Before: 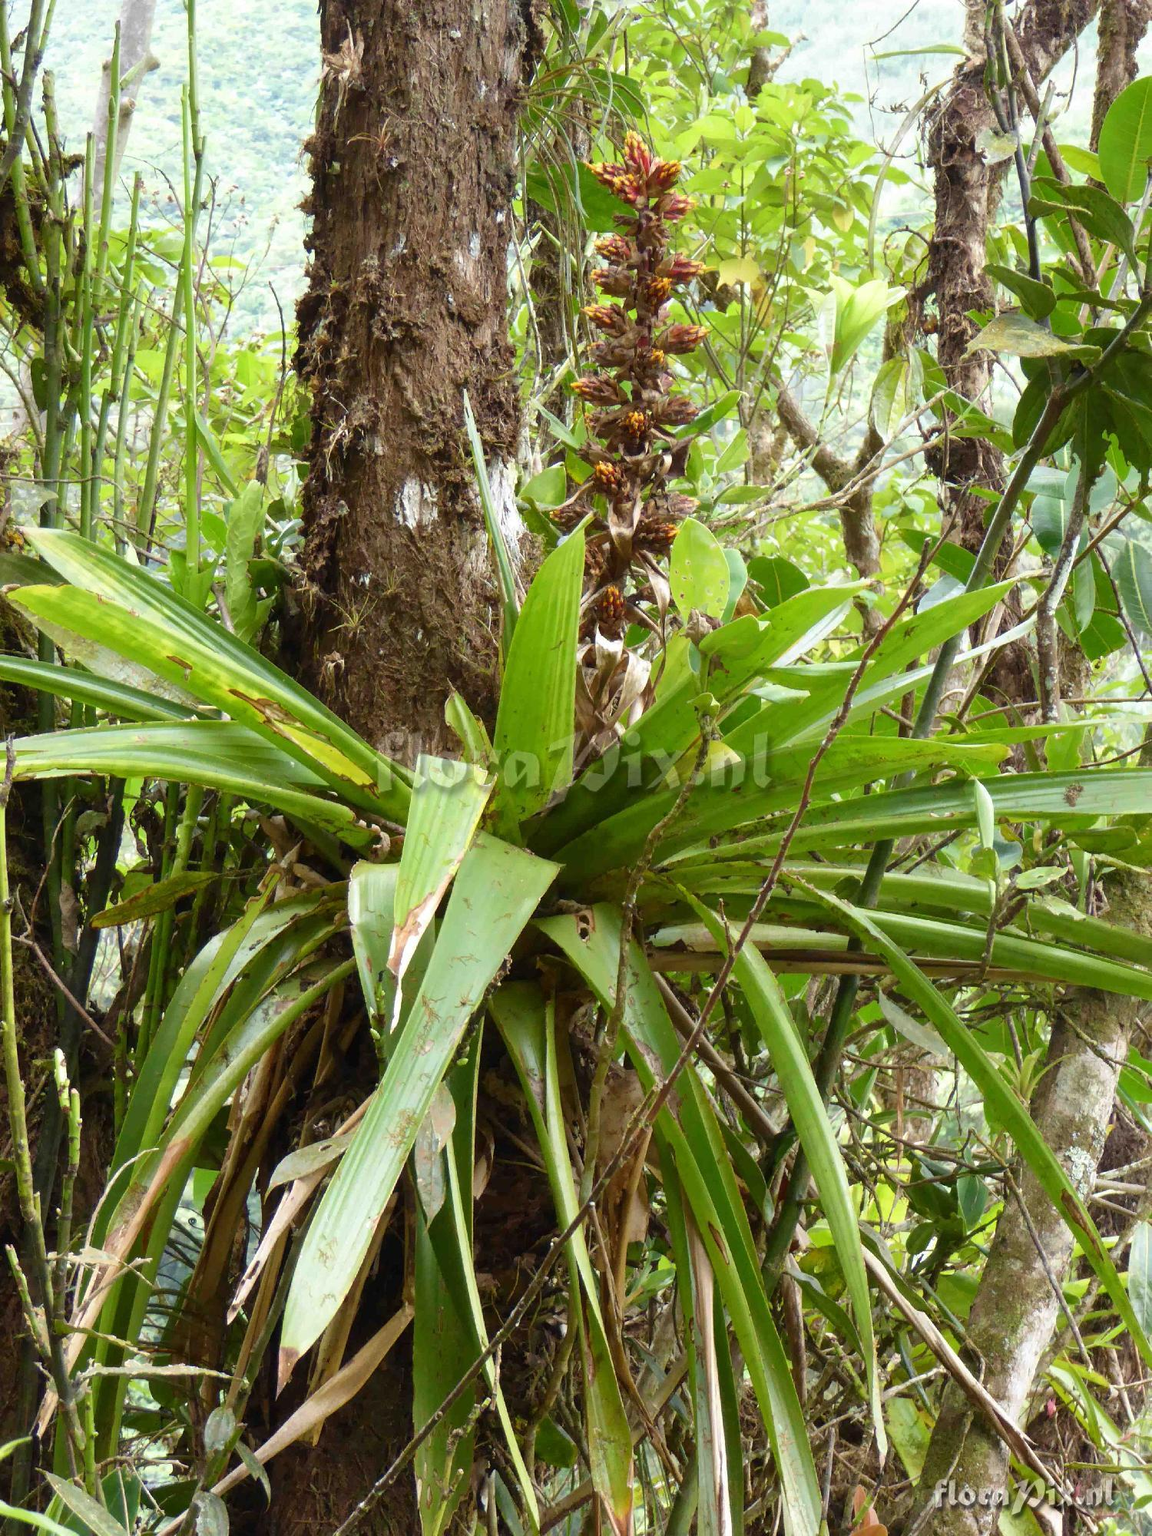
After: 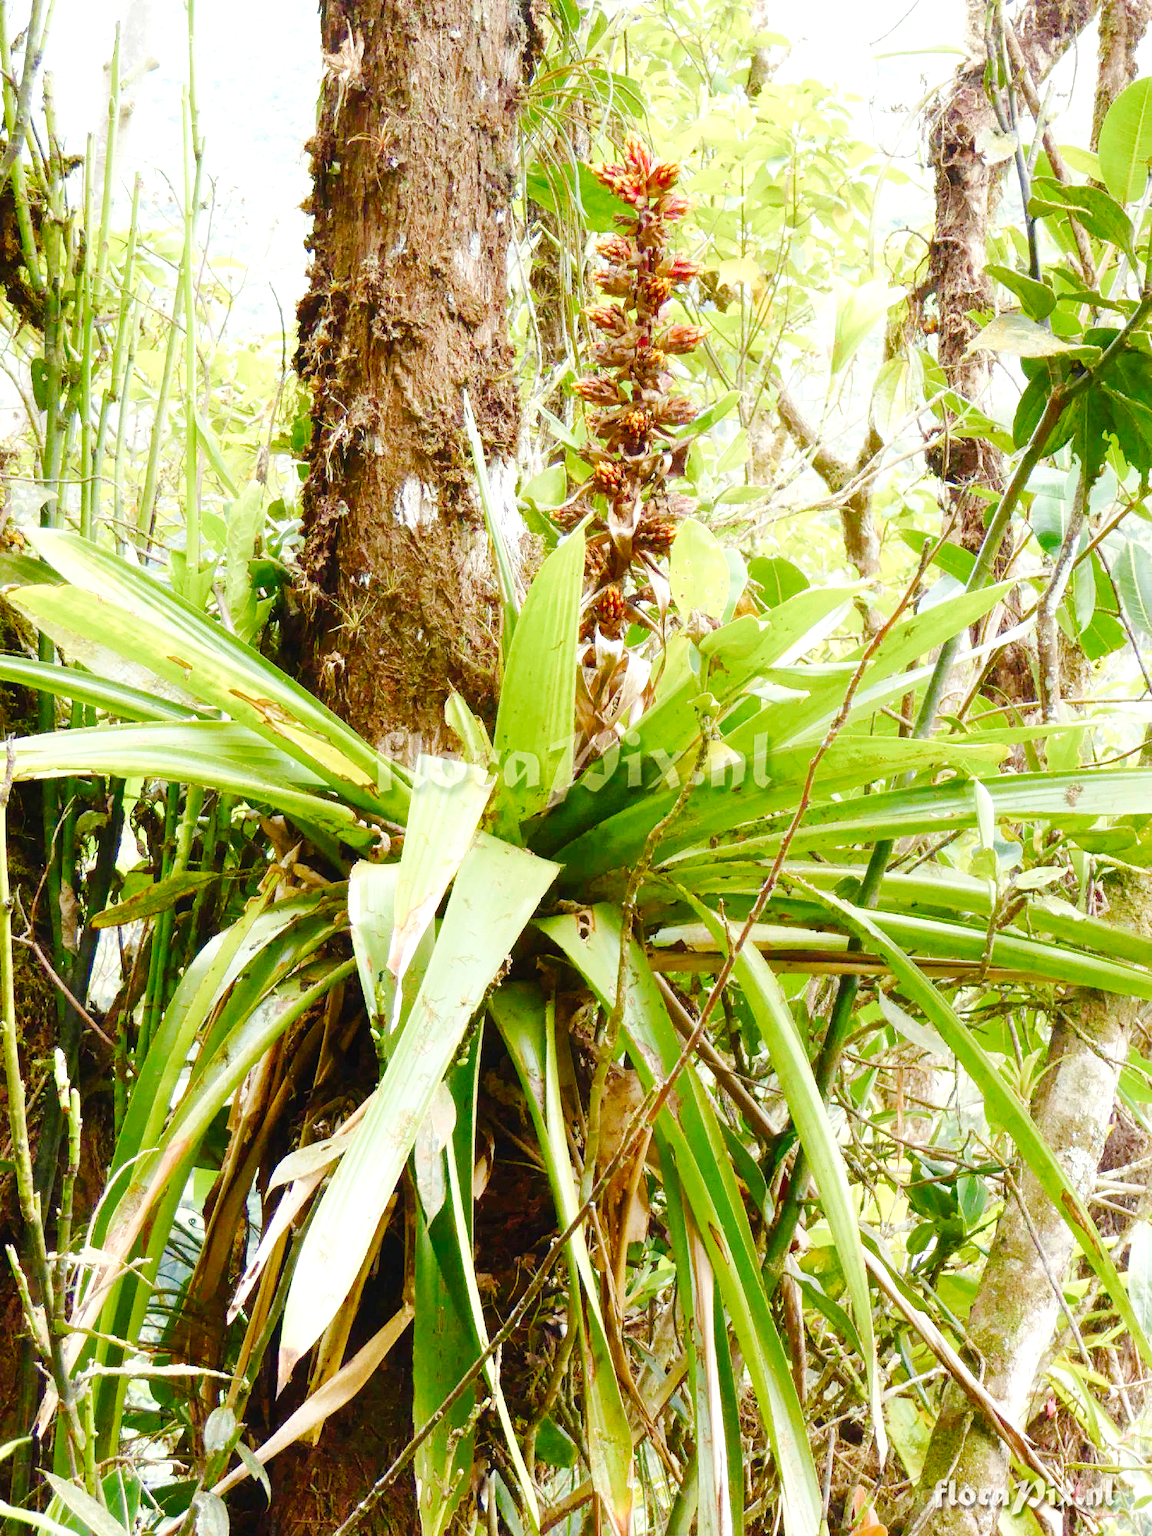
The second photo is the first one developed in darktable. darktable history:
exposure: black level correction 0, exposure 0.702 EV, compensate highlight preservation false
color balance rgb: highlights gain › luminance 6.354%, highlights gain › chroma 1.219%, highlights gain › hue 89.59°, global offset › luminance -0.503%, linear chroma grading › shadows -2.083%, linear chroma grading › highlights -13.89%, linear chroma grading › global chroma -9.69%, linear chroma grading › mid-tones -10.362%, perceptual saturation grading › global saturation 34.737%, perceptual saturation grading › highlights -29.988%, perceptual saturation grading › shadows 34.851%, global vibrance 20%
tone curve: curves: ch0 [(0, 0.014) (0.12, 0.096) (0.386, 0.49) (0.54, 0.684) (0.751, 0.855) (0.89, 0.943) (0.998, 0.989)]; ch1 [(0, 0) (0.133, 0.099) (0.437, 0.41) (0.5, 0.5) (0.517, 0.536) (0.548, 0.575) (0.582, 0.631) (0.627, 0.688) (0.836, 0.868) (1, 1)]; ch2 [(0, 0) (0.374, 0.341) (0.456, 0.443) (0.478, 0.49) (0.501, 0.5) (0.528, 0.538) (0.55, 0.6) (0.572, 0.63) (0.702, 0.765) (1, 1)], preserve colors none
contrast equalizer: octaves 7, y [[0.5, 0.488, 0.462, 0.461, 0.491, 0.5], [0.5 ×6], [0.5 ×6], [0 ×6], [0 ×6]]
local contrast: mode bilateral grid, contrast 100, coarseness 100, detail 90%, midtone range 0.2
